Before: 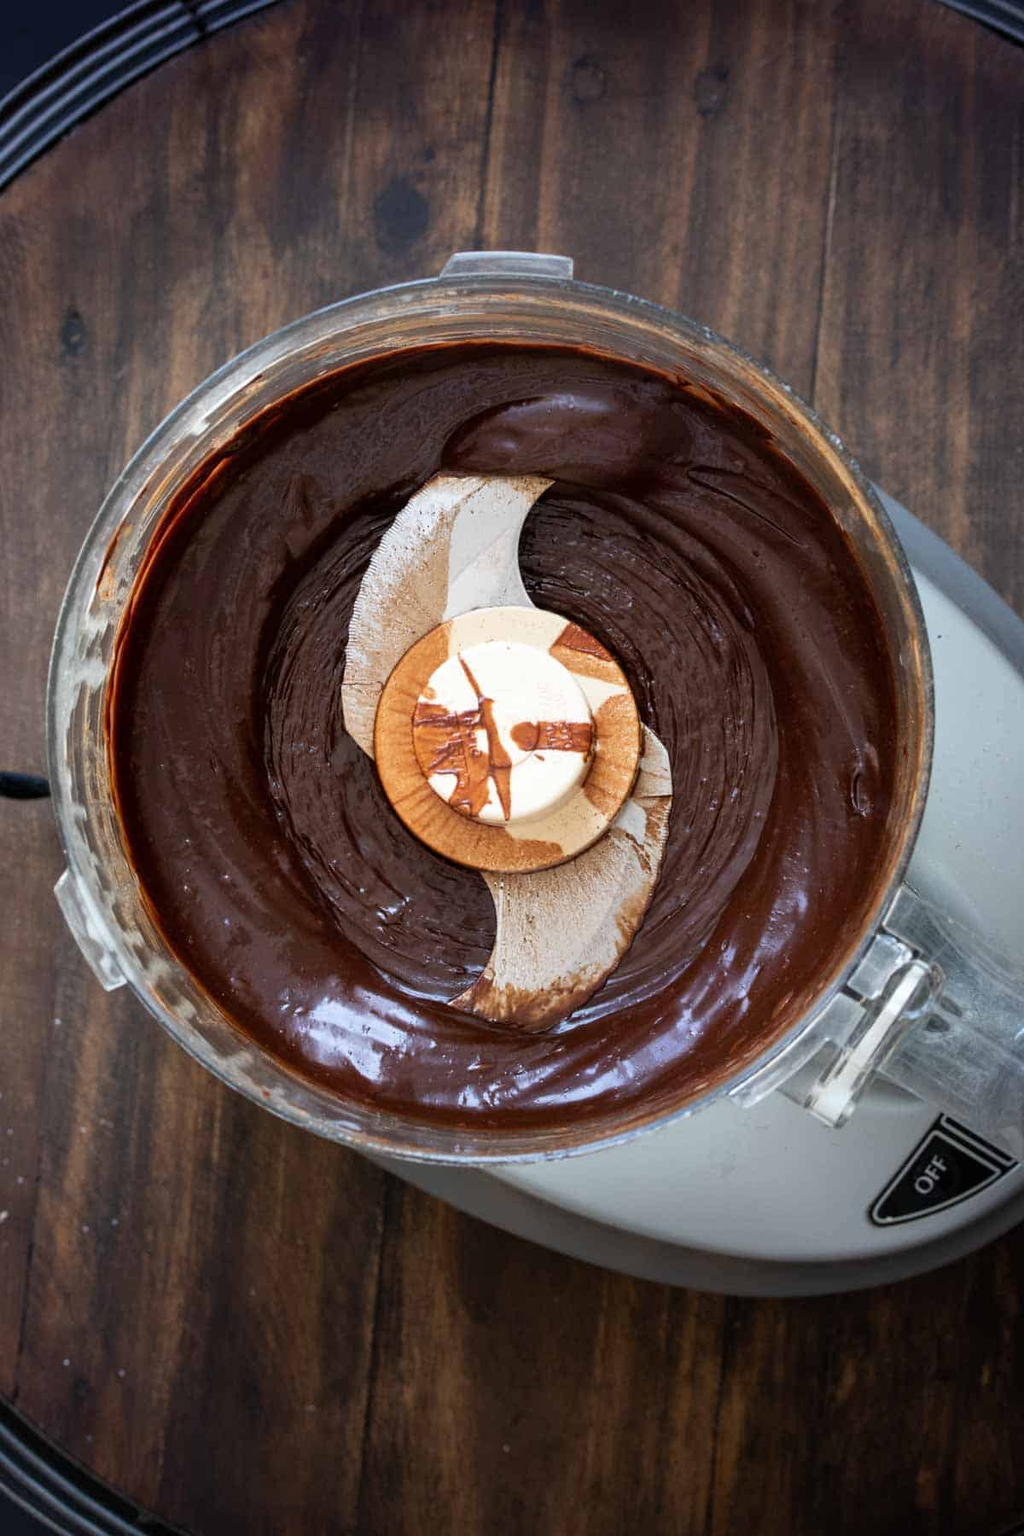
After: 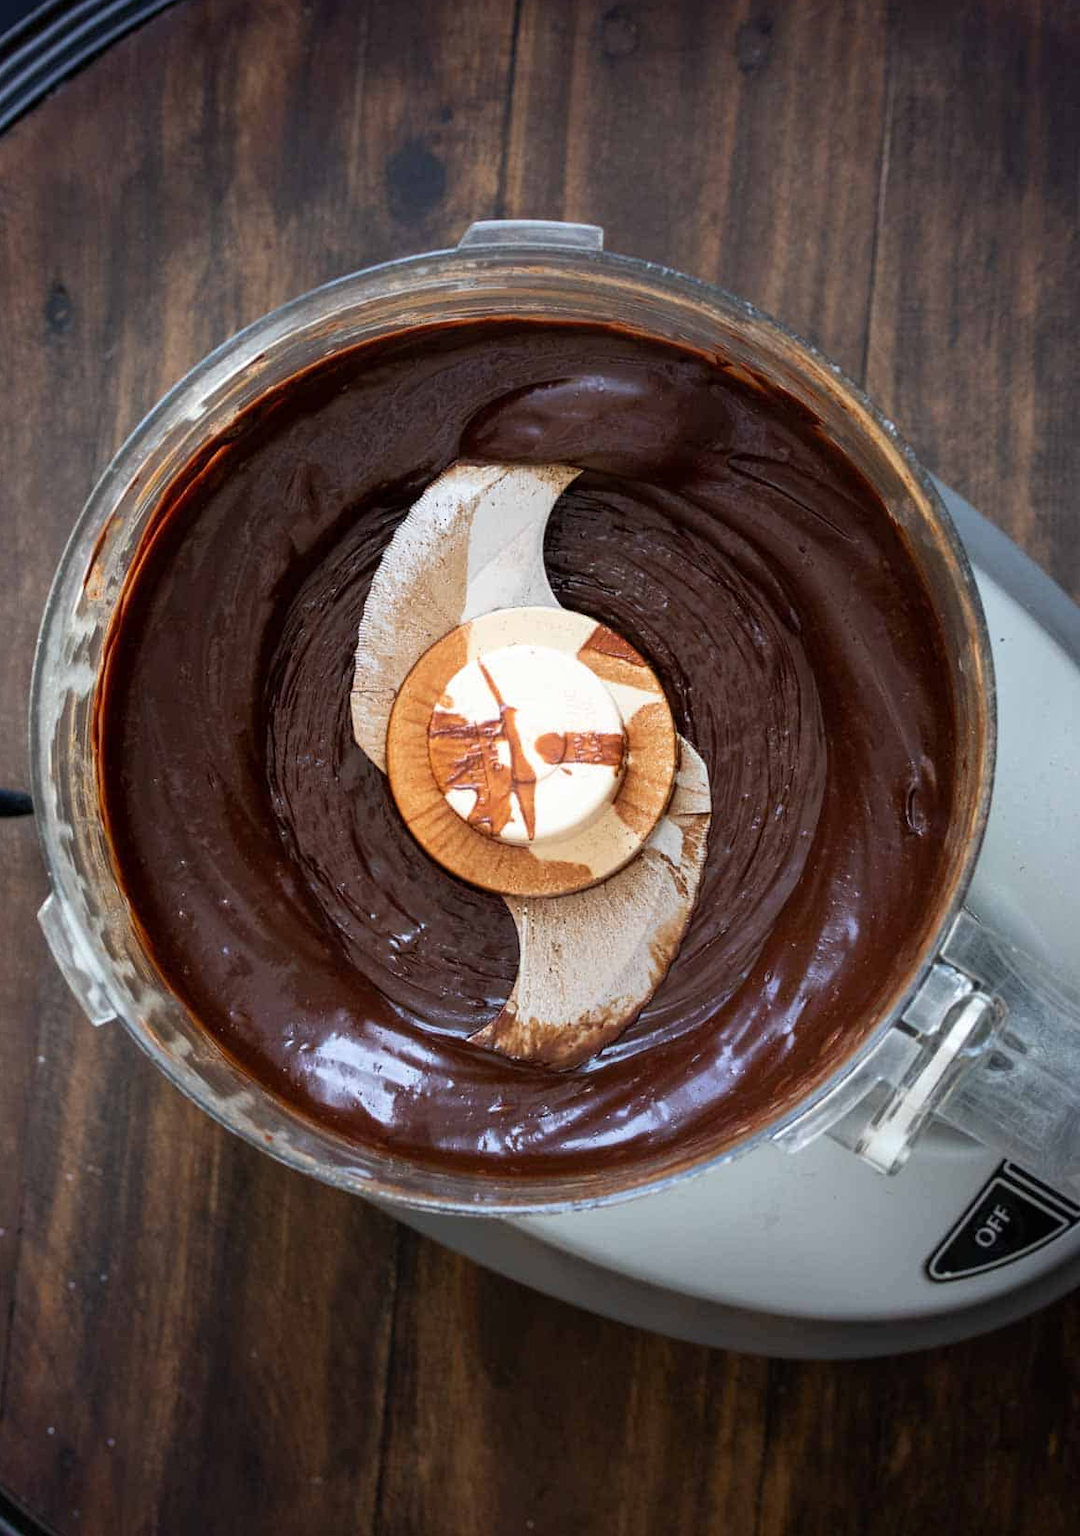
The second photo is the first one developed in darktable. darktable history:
crop: left 1.964%, top 3.251%, right 1.122%, bottom 4.933%
shadows and highlights: shadows -21.3, highlights 100, soften with gaussian
